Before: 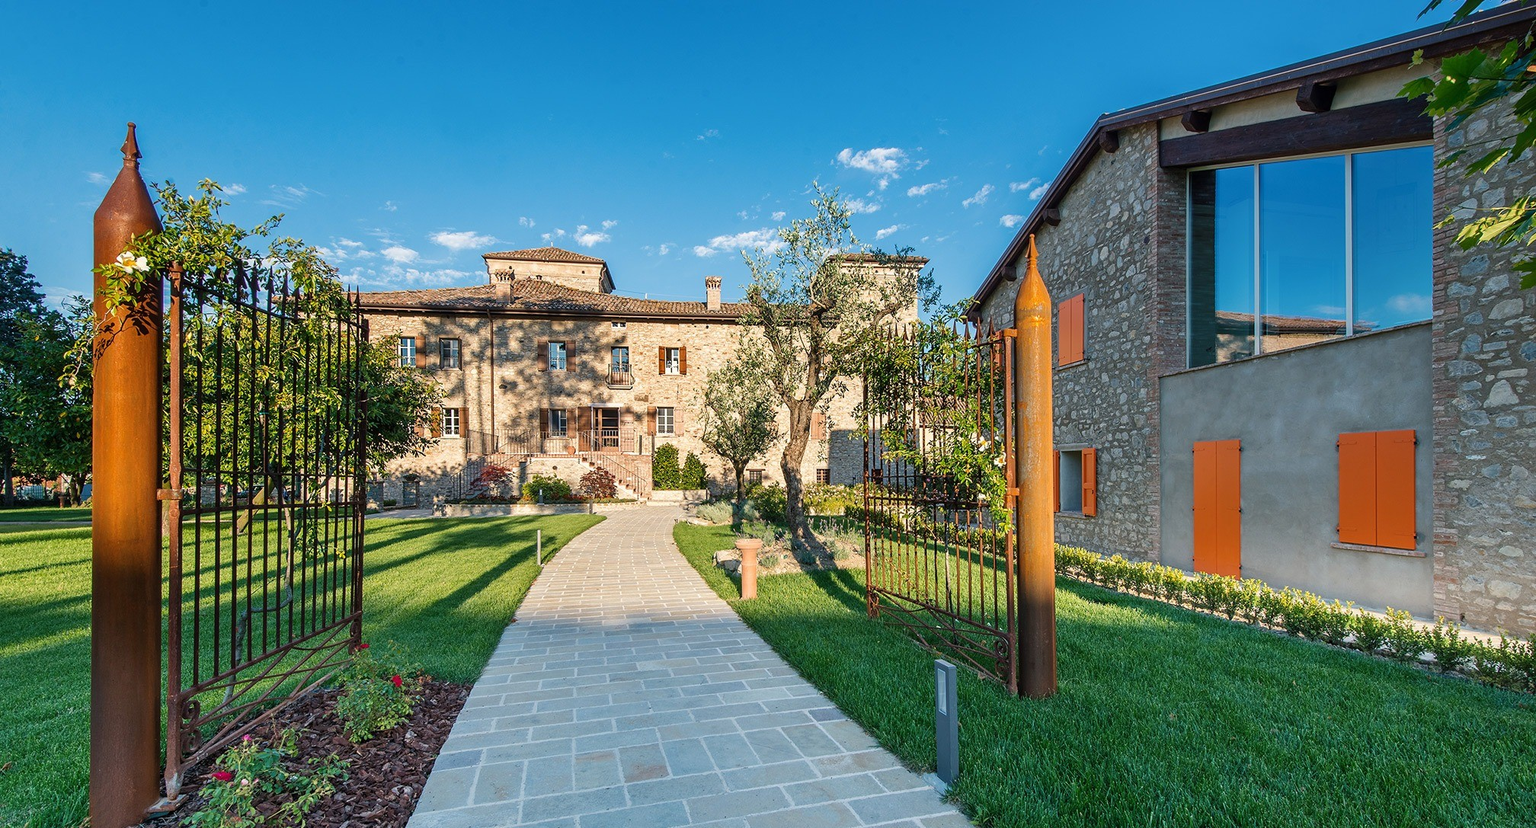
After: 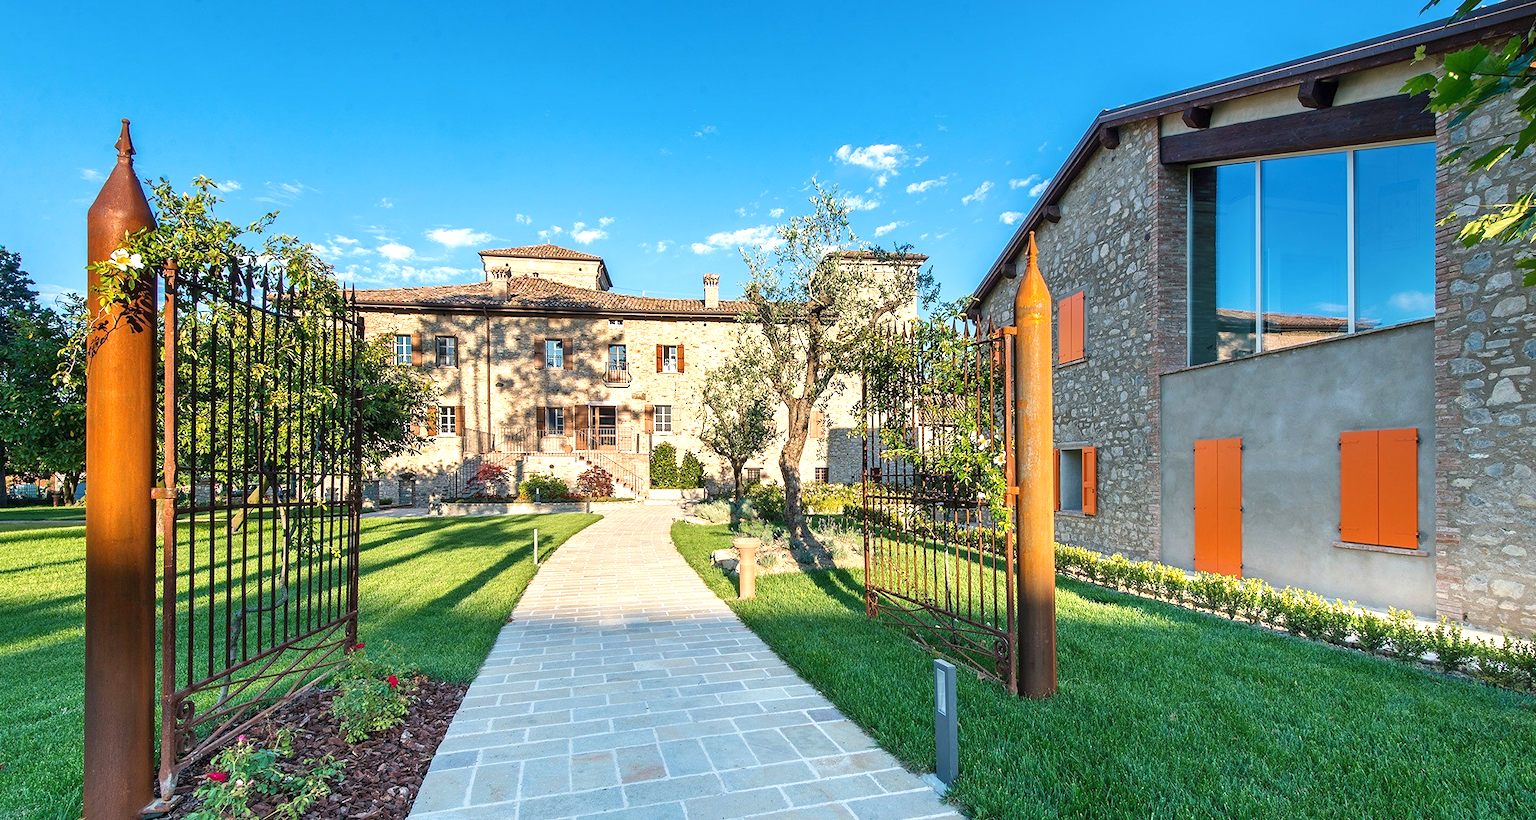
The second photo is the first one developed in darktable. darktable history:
crop: left 0.46%, top 0.622%, right 0.152%, bottom 0.9%
exposure: exposure 0.608 EV, compensate highlight preservation false
